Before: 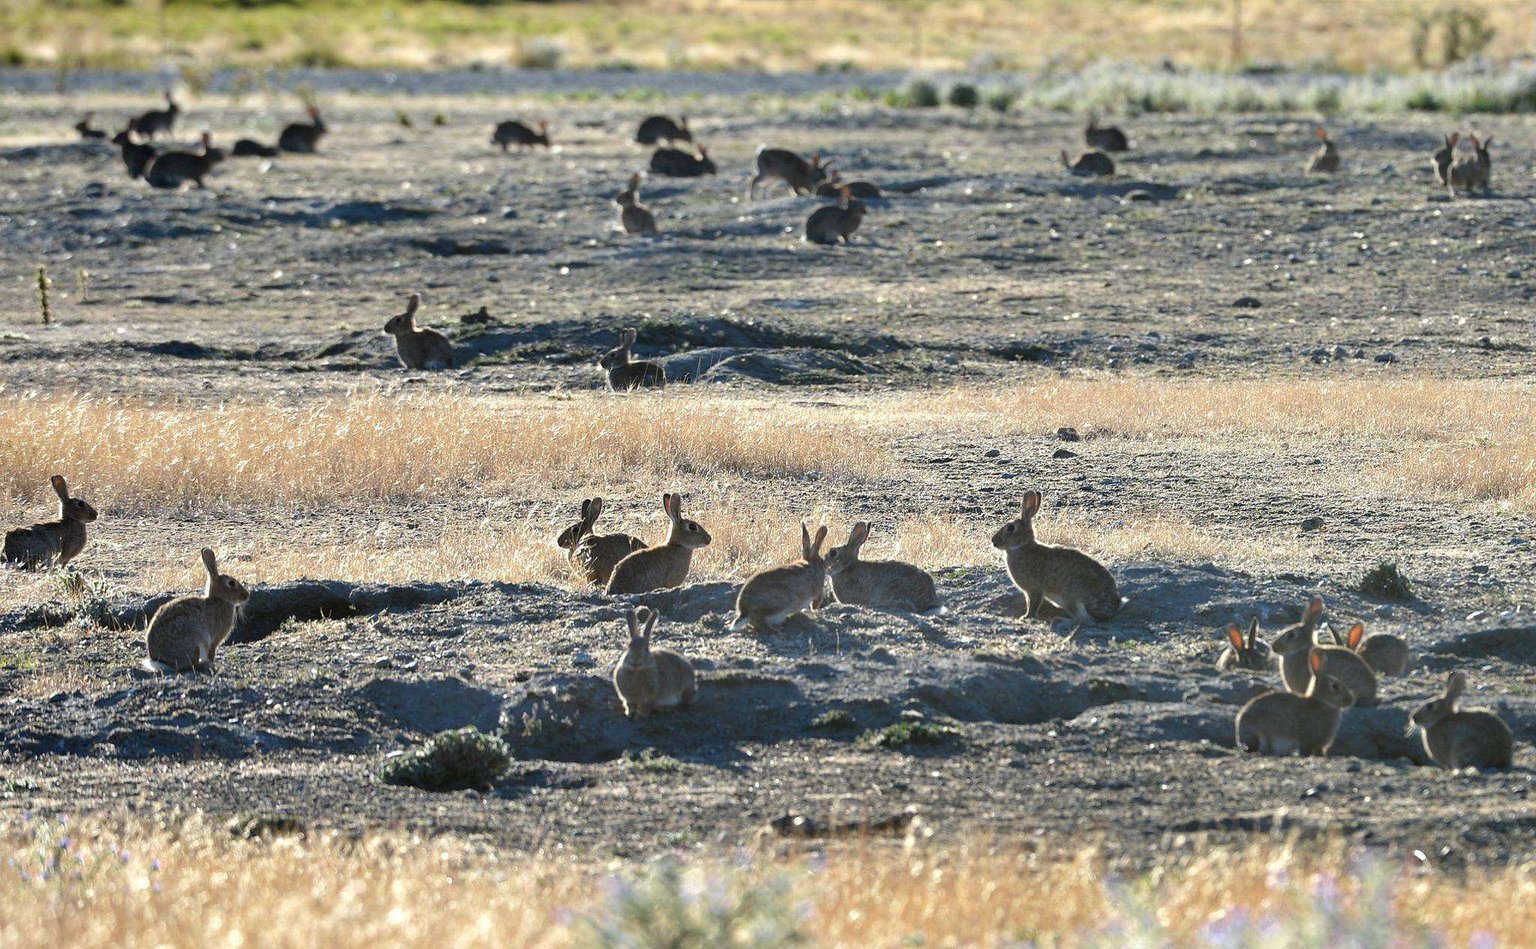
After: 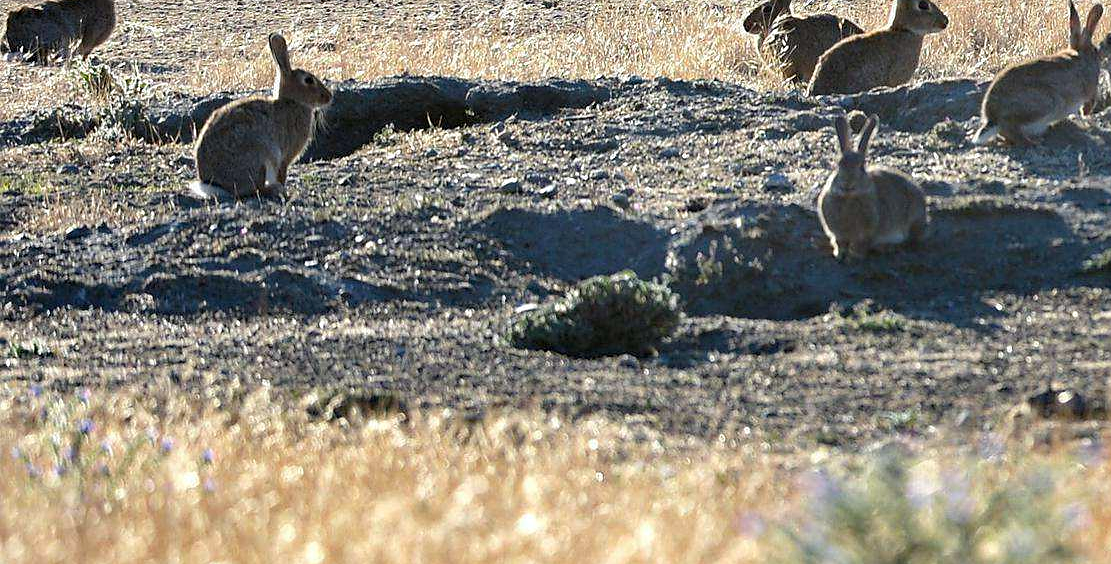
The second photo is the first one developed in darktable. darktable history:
crop and rotate: top 55.142%, right 45.747%, bottom 0.216%
haze removal: compatibility mode true, adaptive false
sharpen: radius 1.454, amount 0.39, threshold 1.179
